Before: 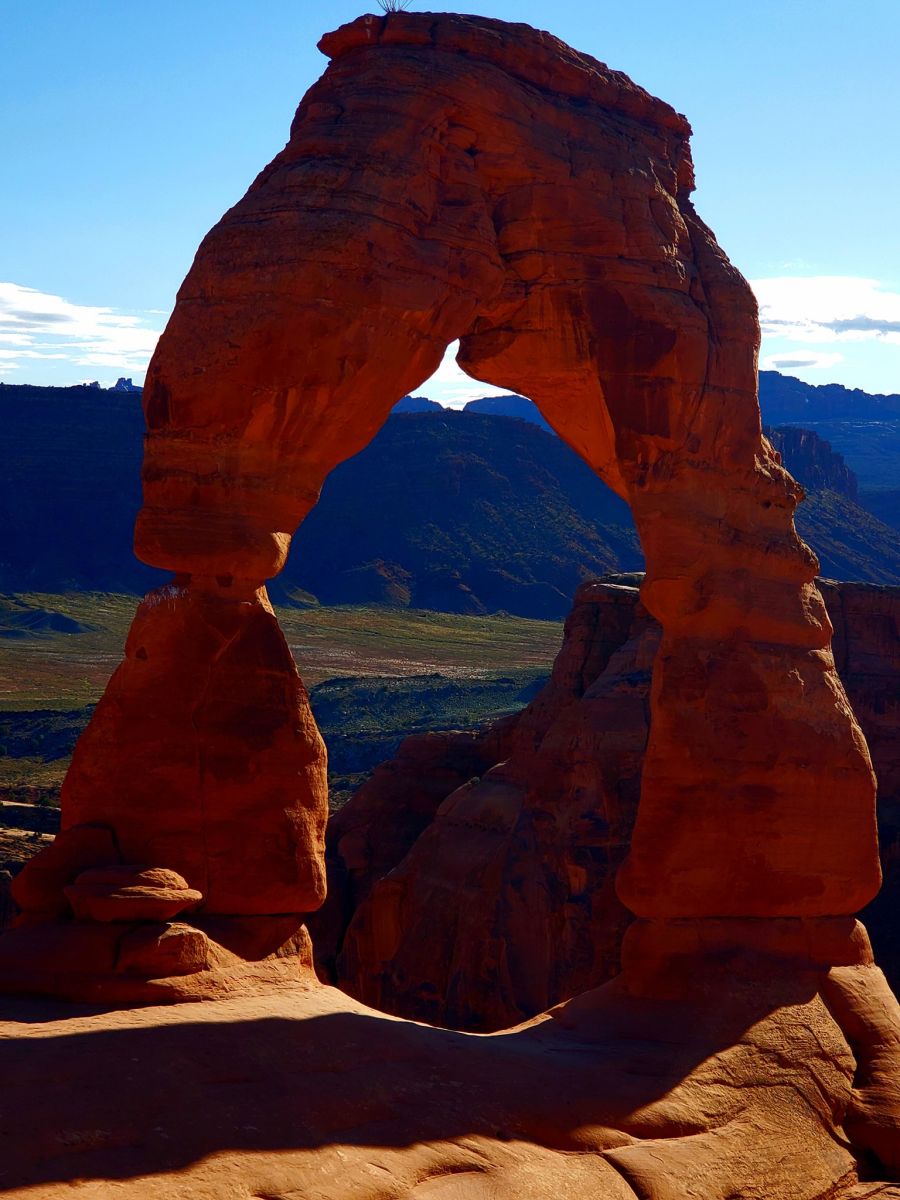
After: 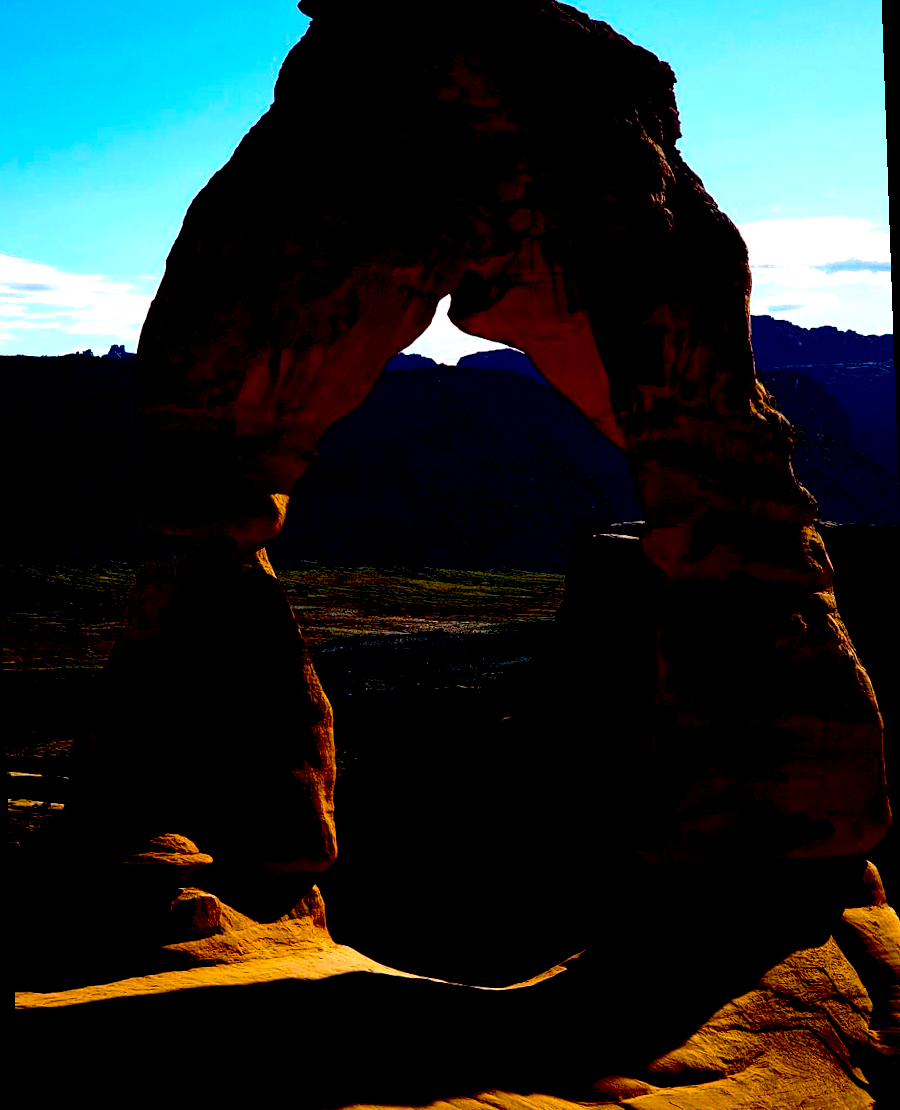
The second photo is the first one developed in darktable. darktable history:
rotate and perspective: rotation -2°, crop left 0.022, crop right 0.978, crop top 0.049, crop bottom 0.951
exposure: black level correction 0.056, exposure -0.039 EV, compensate highlight preservation false
color balance rgb: linear chroma grading › global chroma 9%, perceptual saturation grading › global saturation 36%, perceptual brilliance grading › global brilliance 15%, perceptual brilliance grading › shadows -35%, global vibrance 15%
